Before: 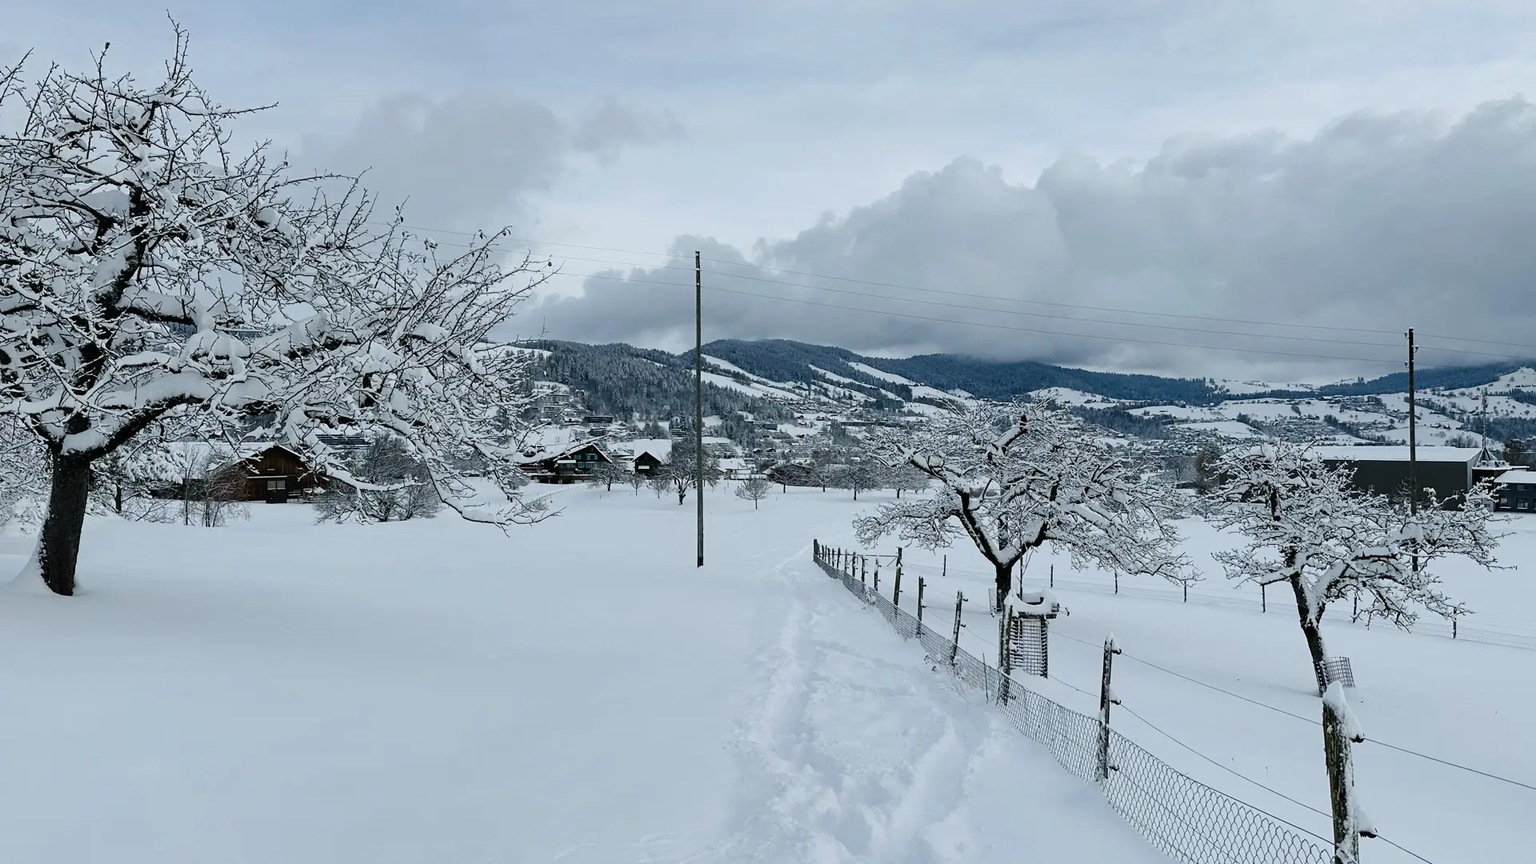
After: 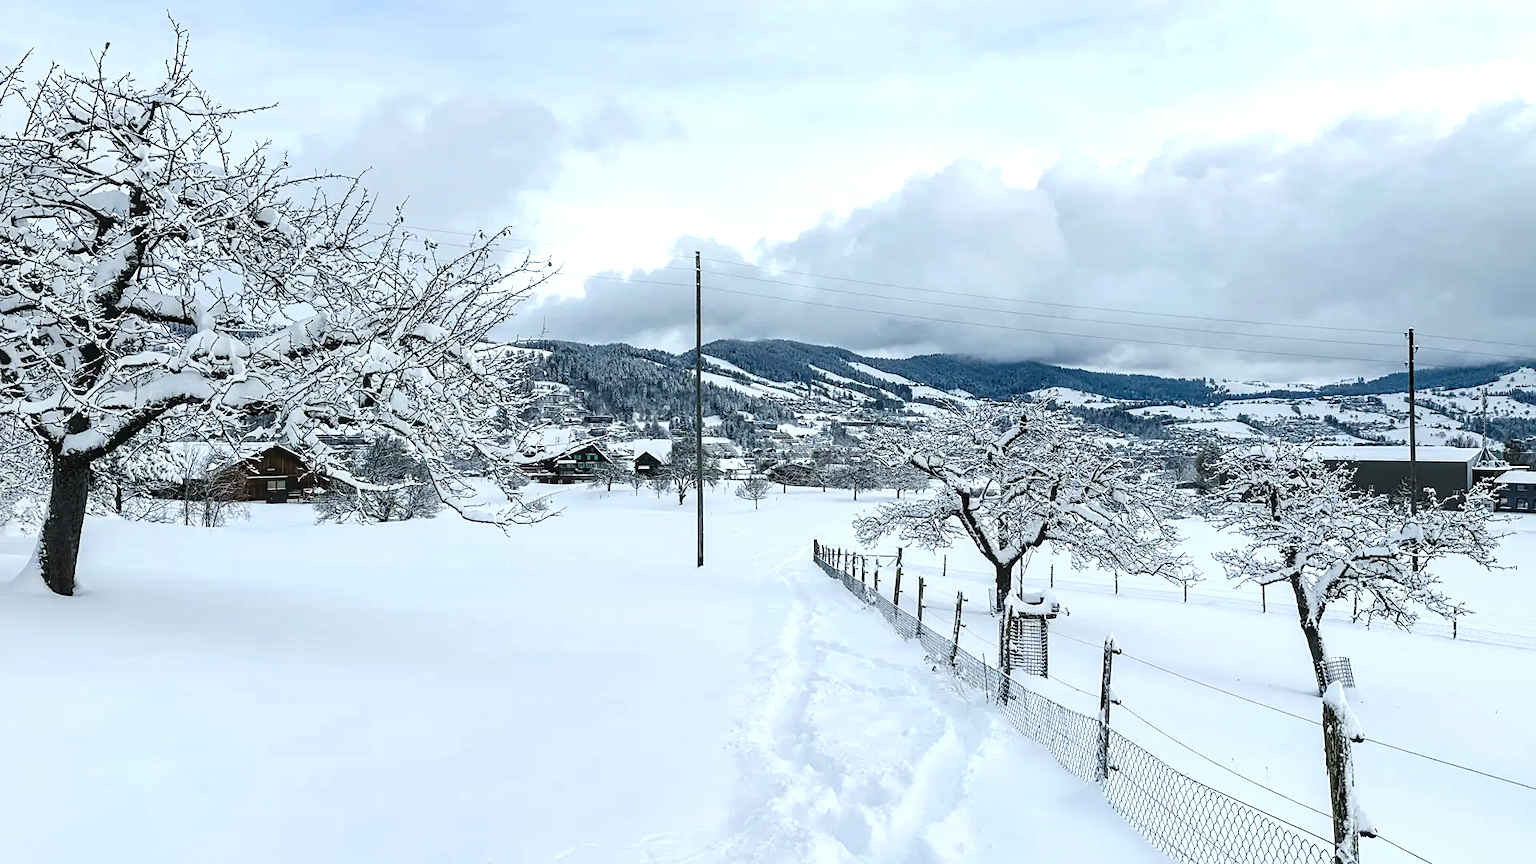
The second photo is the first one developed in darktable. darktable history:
contrast brightness saturation: contrast 0.1, brightness 0.02, saturation 0.02
exposure: black level correction 0, exposure 0.7 EV, compensate exposure bias true, compensate highlight preservation false
sharpen: amount 0.2
local contrast: detail 130%
